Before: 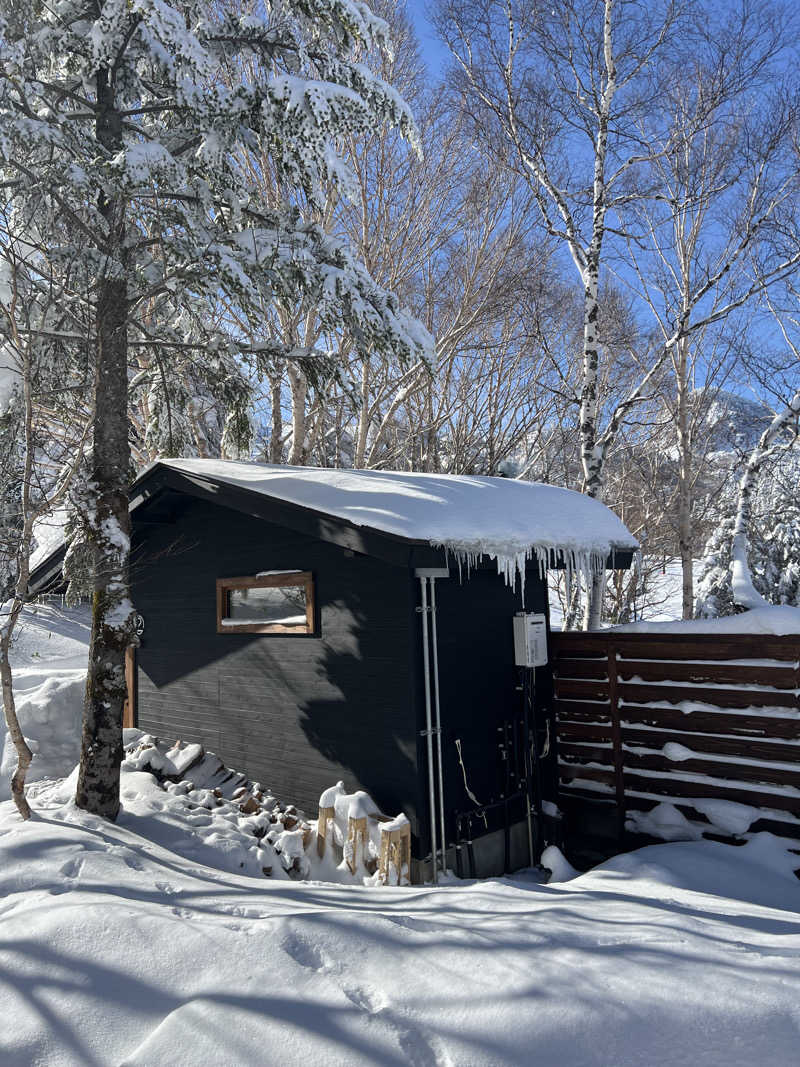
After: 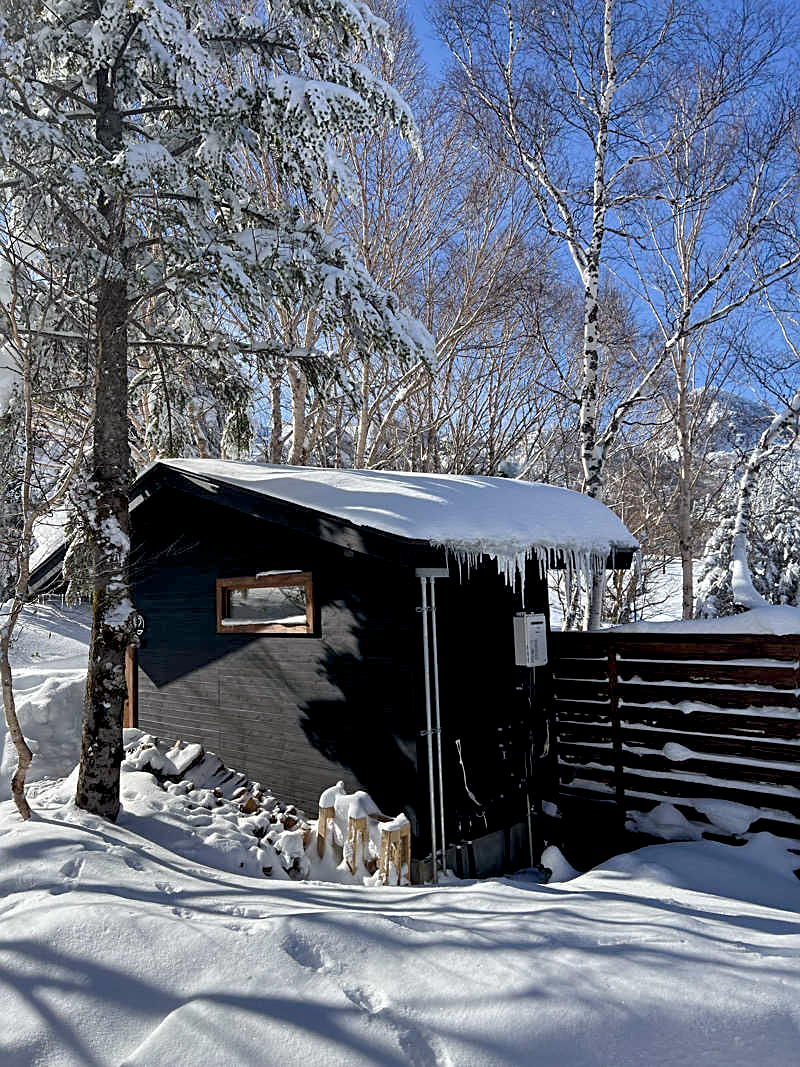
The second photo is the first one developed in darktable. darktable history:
shadows and highlights: shadows 4.87, soften with gaussian
color balance rgb: shadows lift › chroma 1.025%, shadows lift › hue 28.96°, global offset › luminance -0.868%, linear chroma grading › global chroma 0.673%, perceptual saturation grading › global saturation 15.617%, perceptual saturation grading › highlights -19.05%, perceptual saturation grading › shadows 19.371%
sharpen: on, module defaults
